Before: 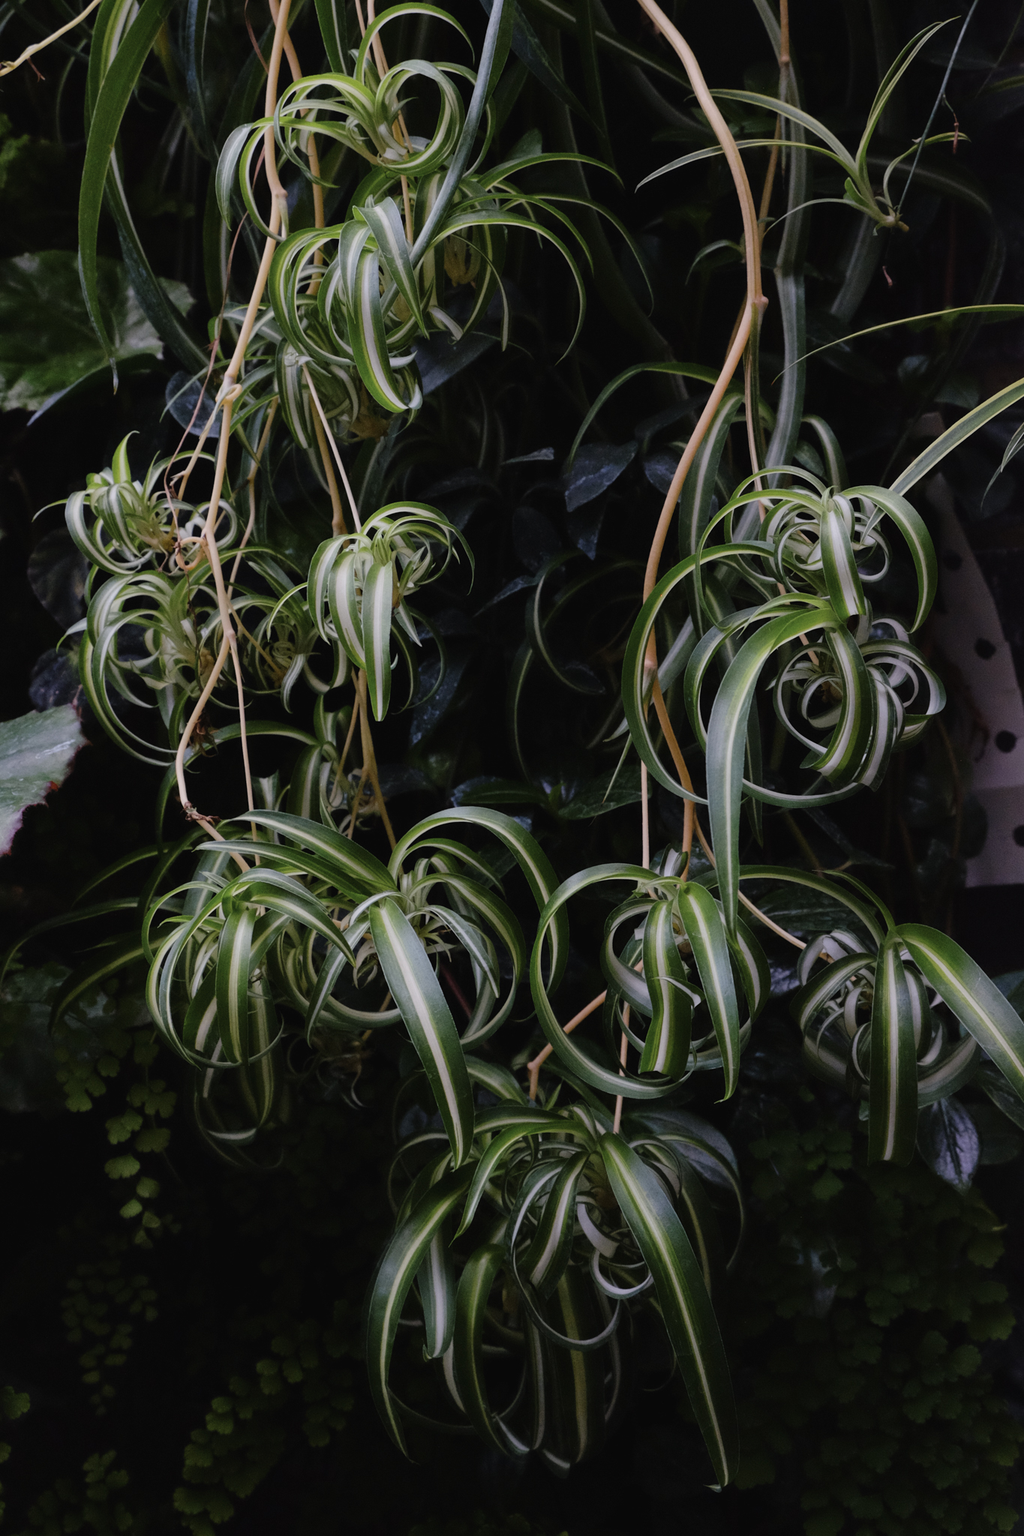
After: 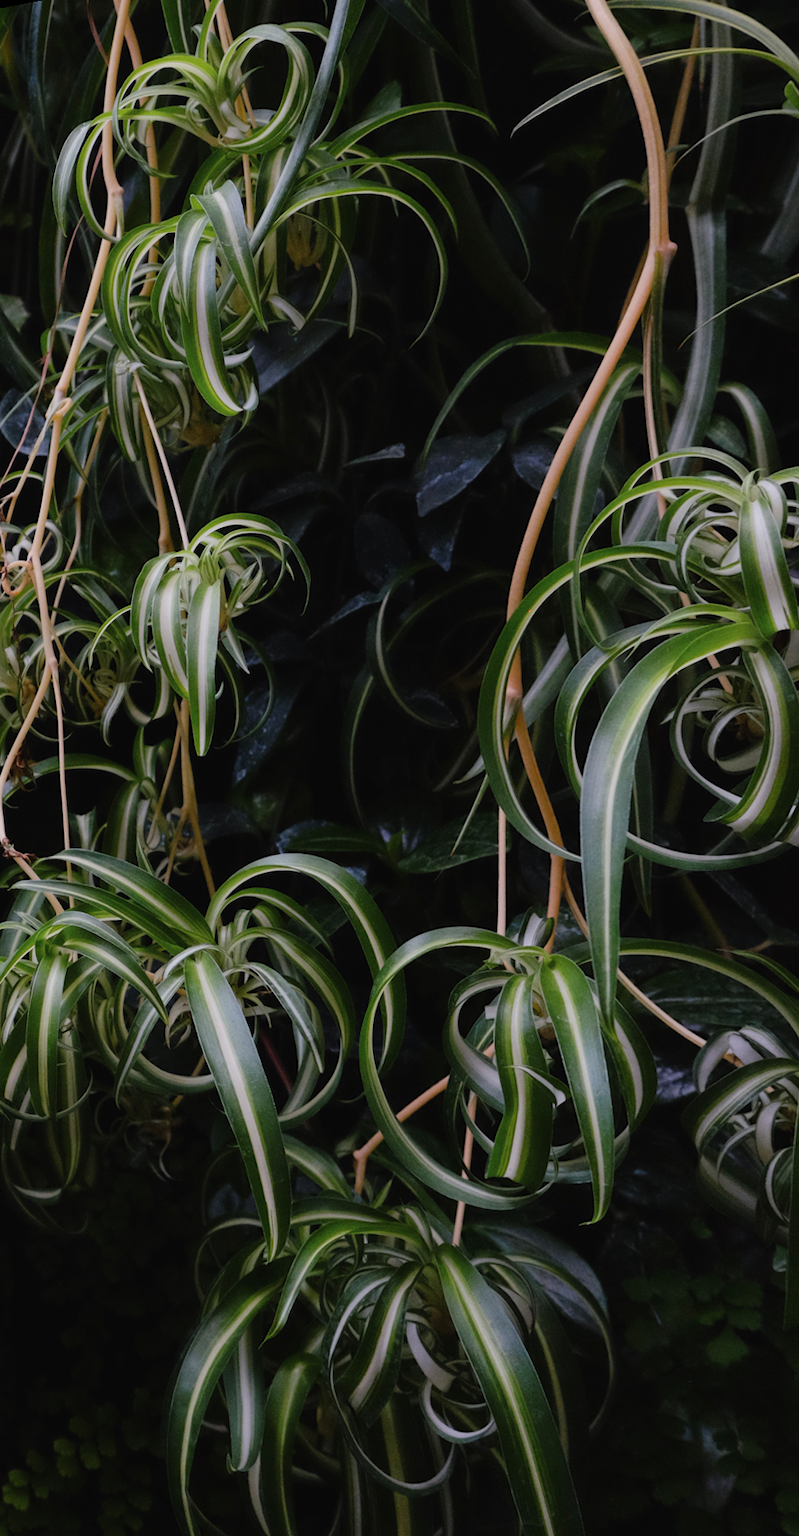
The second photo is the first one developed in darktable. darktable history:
rotate and perspective: rotation 1.69°, lens shift (vertical) -0.023, lens shift (horizontal) -0.291, crop left 0.025, crop right 0.988, crop top 0.092, crop bottom 0.842
color balance: on, module defaults
crop and rotate: left 13.409%, right 19.924%
